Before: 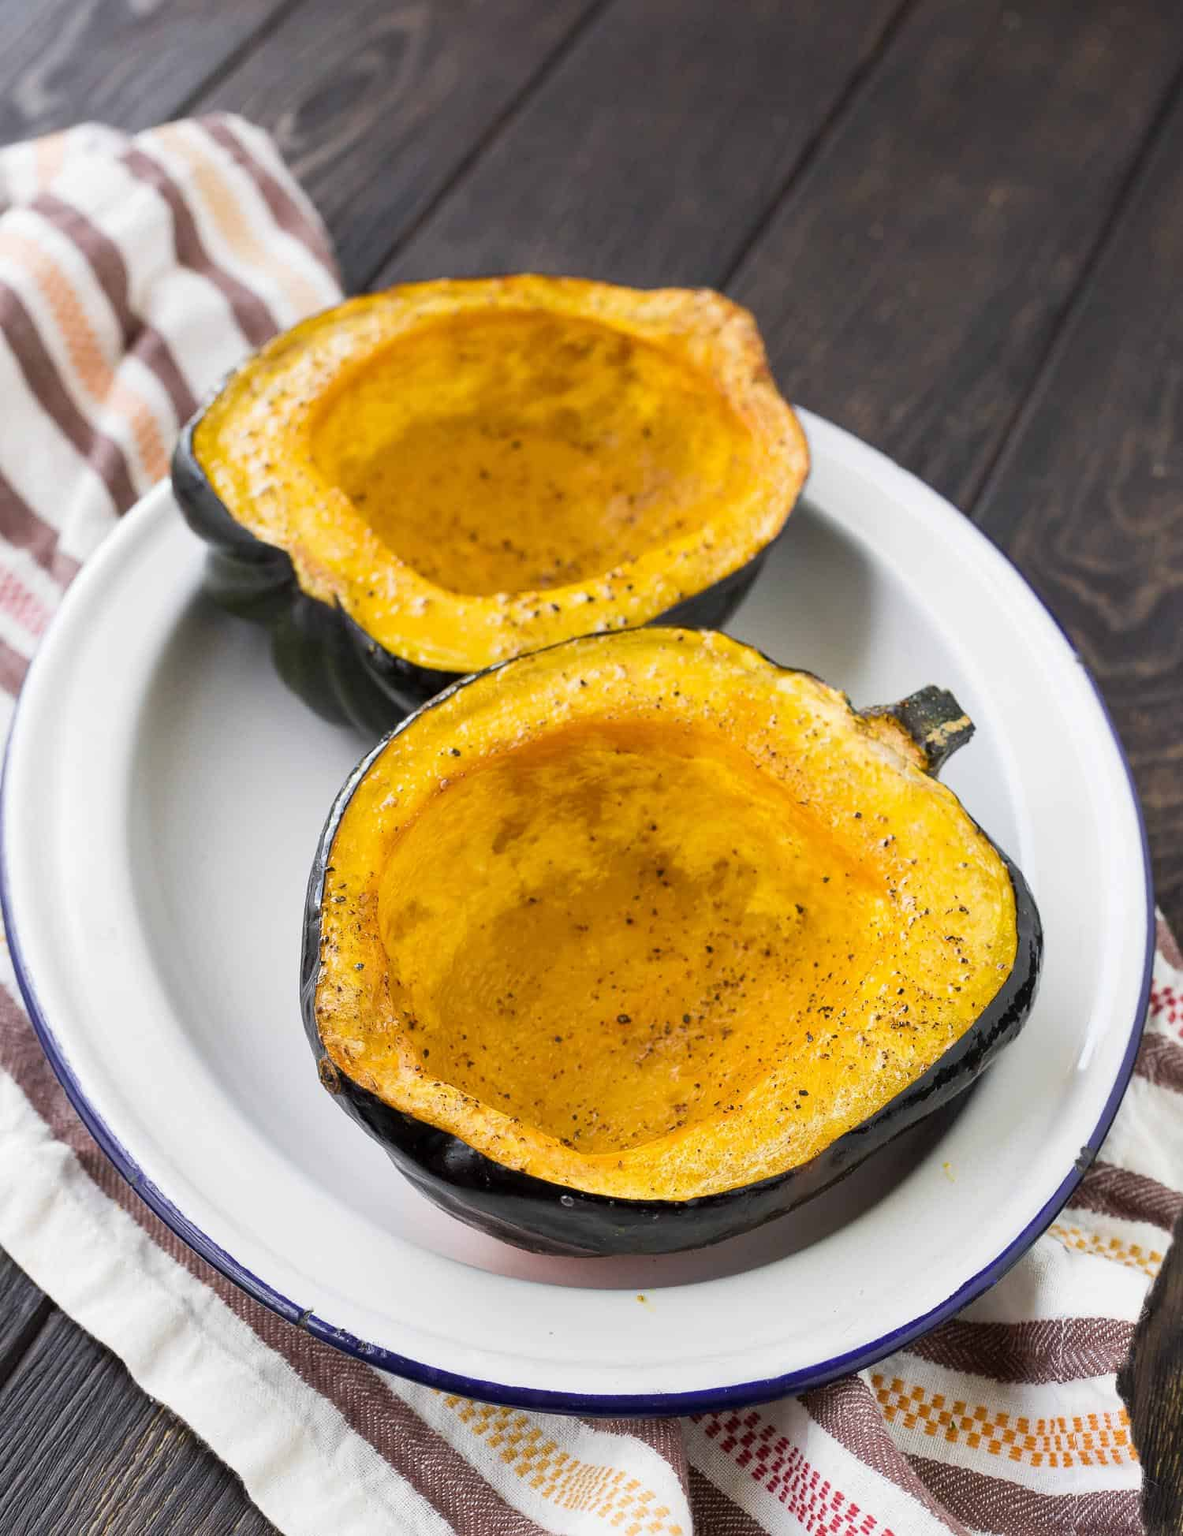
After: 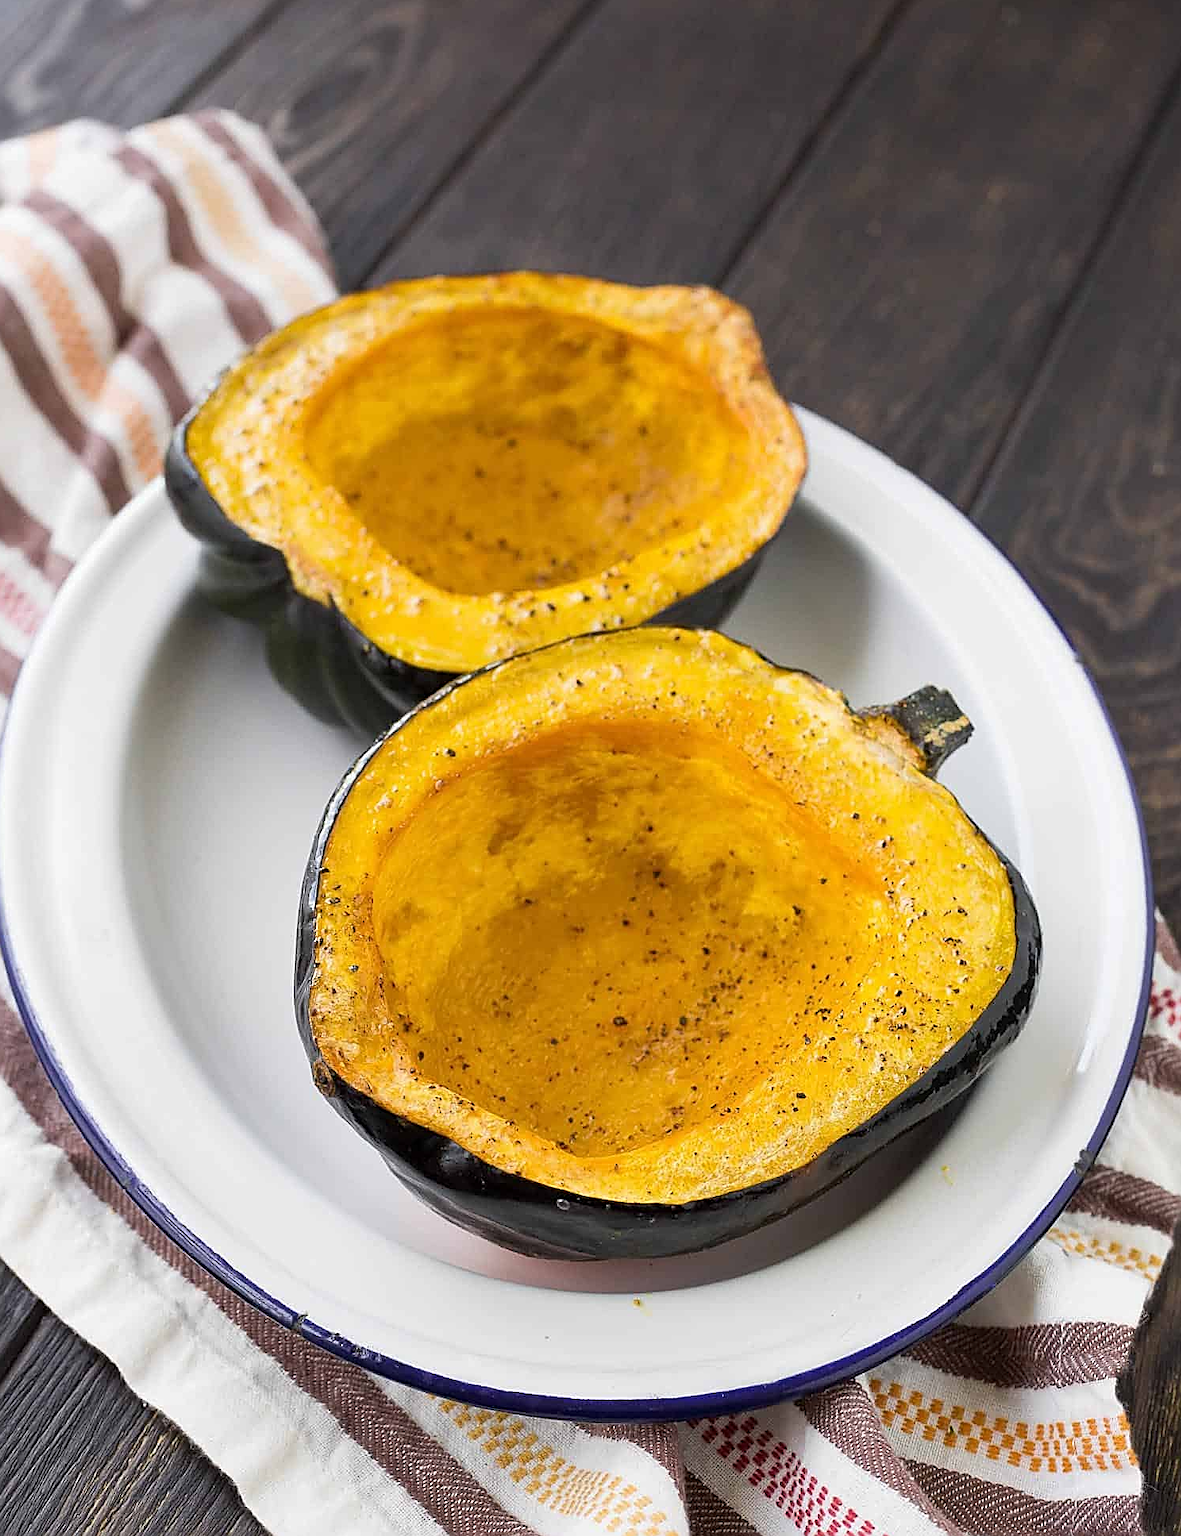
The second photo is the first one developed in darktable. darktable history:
crop and rotate: left 0.731%, top 0.326%, bottom 0.291%
sharpen: amount 0.749
